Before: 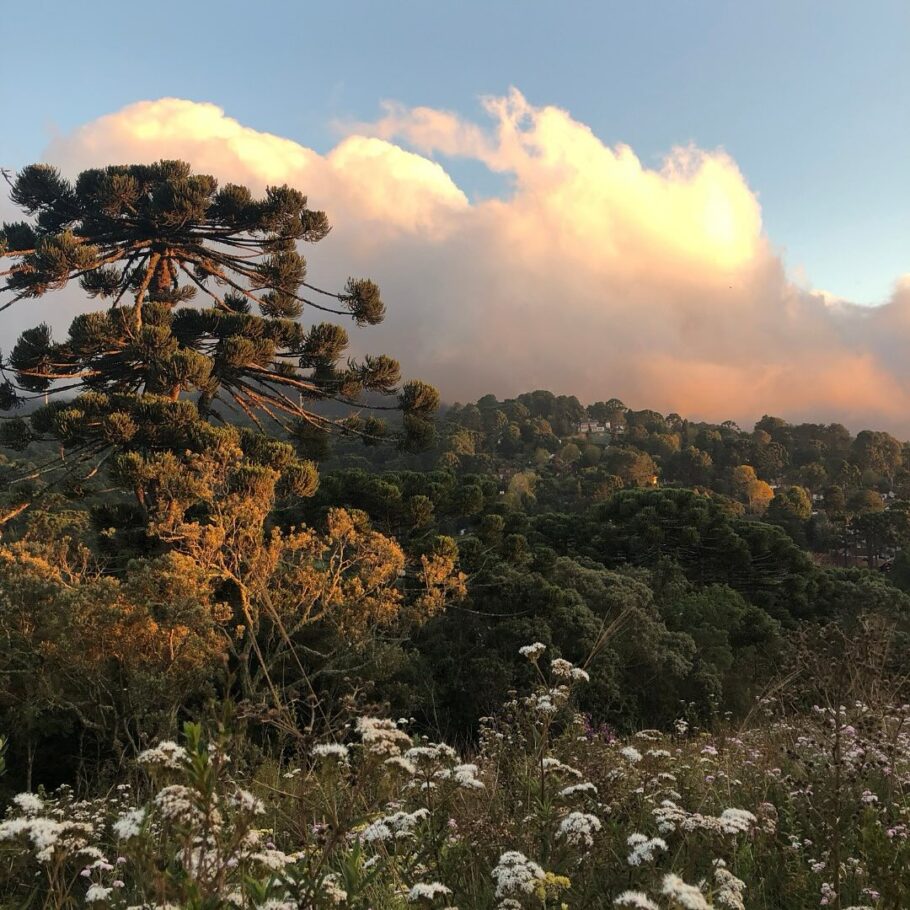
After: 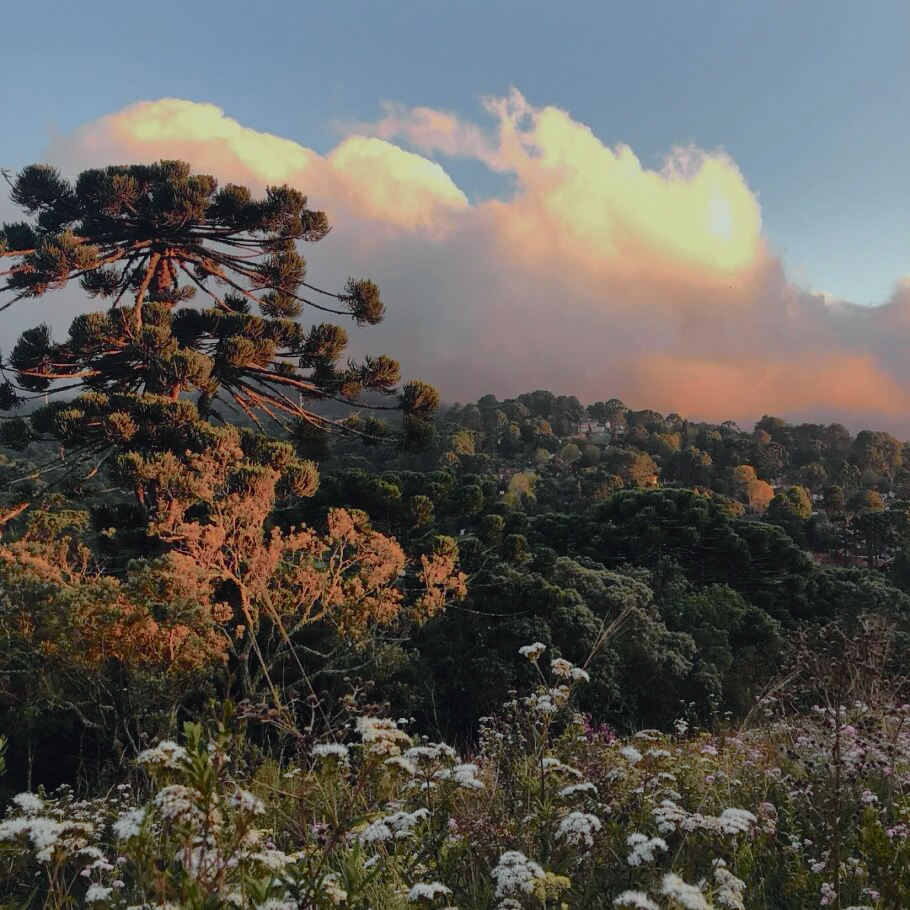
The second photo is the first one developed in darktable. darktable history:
shadows and highlights: on, module defaults
tone curve: curves: ch0 [(0, 0.009) (0.105, 0.08) (0.195, 0.18) (0.283, 0.316) (0.384, 0.434) (0.485, 0.531) (0.638, 0.69) (0.81, 0.872) (1, 0.977)]; ch1 [(0, 0) (0.161, 0.092) (0.35, 0.33) (0.379, 0.401) (0.456, 0.469) (0.498, 0.502) (0.52, 0.536) (0.586, 0.617) (0.635, 0.655) (1, 1)]; ch2 [(0, 0) (0.371, 0.362) (0.437, 0.437) (0.483, 0.484) (0.53, 0.515) (0.56, 0.571) (0.622, 0.606) (1, 1)], color space Lab, independent channels, preserve colors none
exposure: black level correction 0, exposure -0.721 EV, compensate highlight preservation false
color calibration: illuminant Planckian (black body), adaptation linear Bradford (ICC v4), x 0.361, y 0.366, temperature 4511.61 K, saturation algorithm version 1 (2020)
